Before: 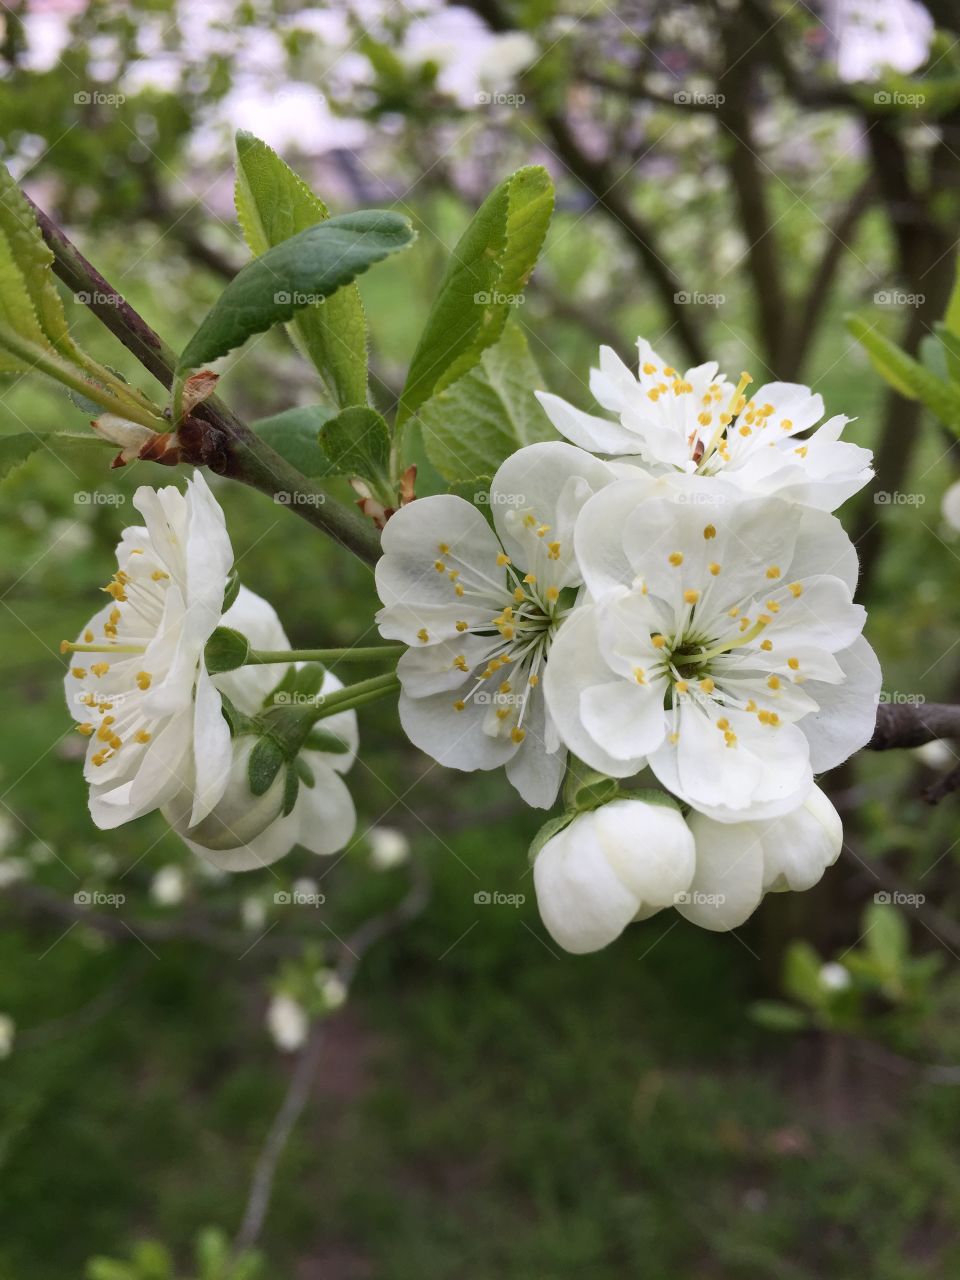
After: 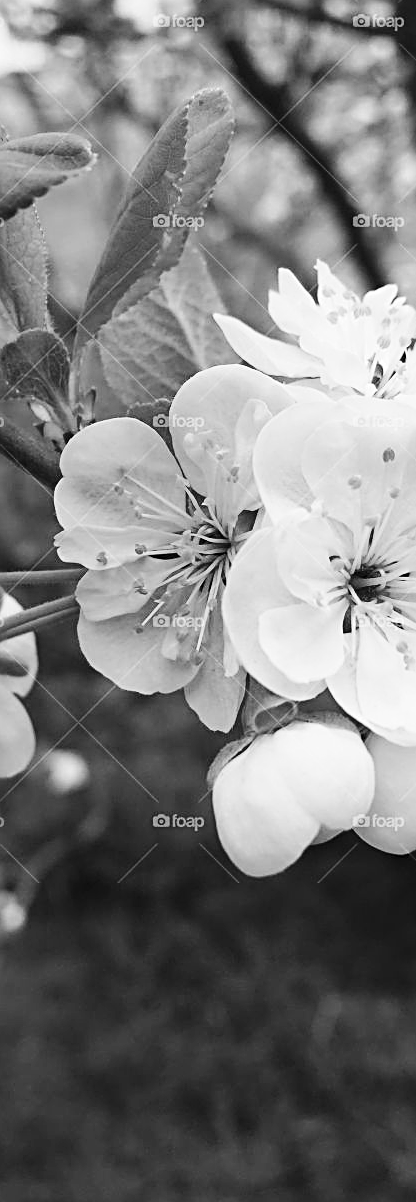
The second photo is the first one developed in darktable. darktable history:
crop: left 33.452%, top 6.025%, right 23.155%
color correction: highlights a* 9.03, highlights b* 8.71, shadows a* 40, shadows b* 40, saturation 0.8
monochrome: a 16.01, b -2.65, highlights 0.52
sharpen: radius 2.584, amount 0.688
base curve: curves: ch0 [(0, 0) (0.032, 0.025) (0.121, 0.166) (0.206, 0.329) (0.605, 0.79) (1, 1)], preserve colors none
